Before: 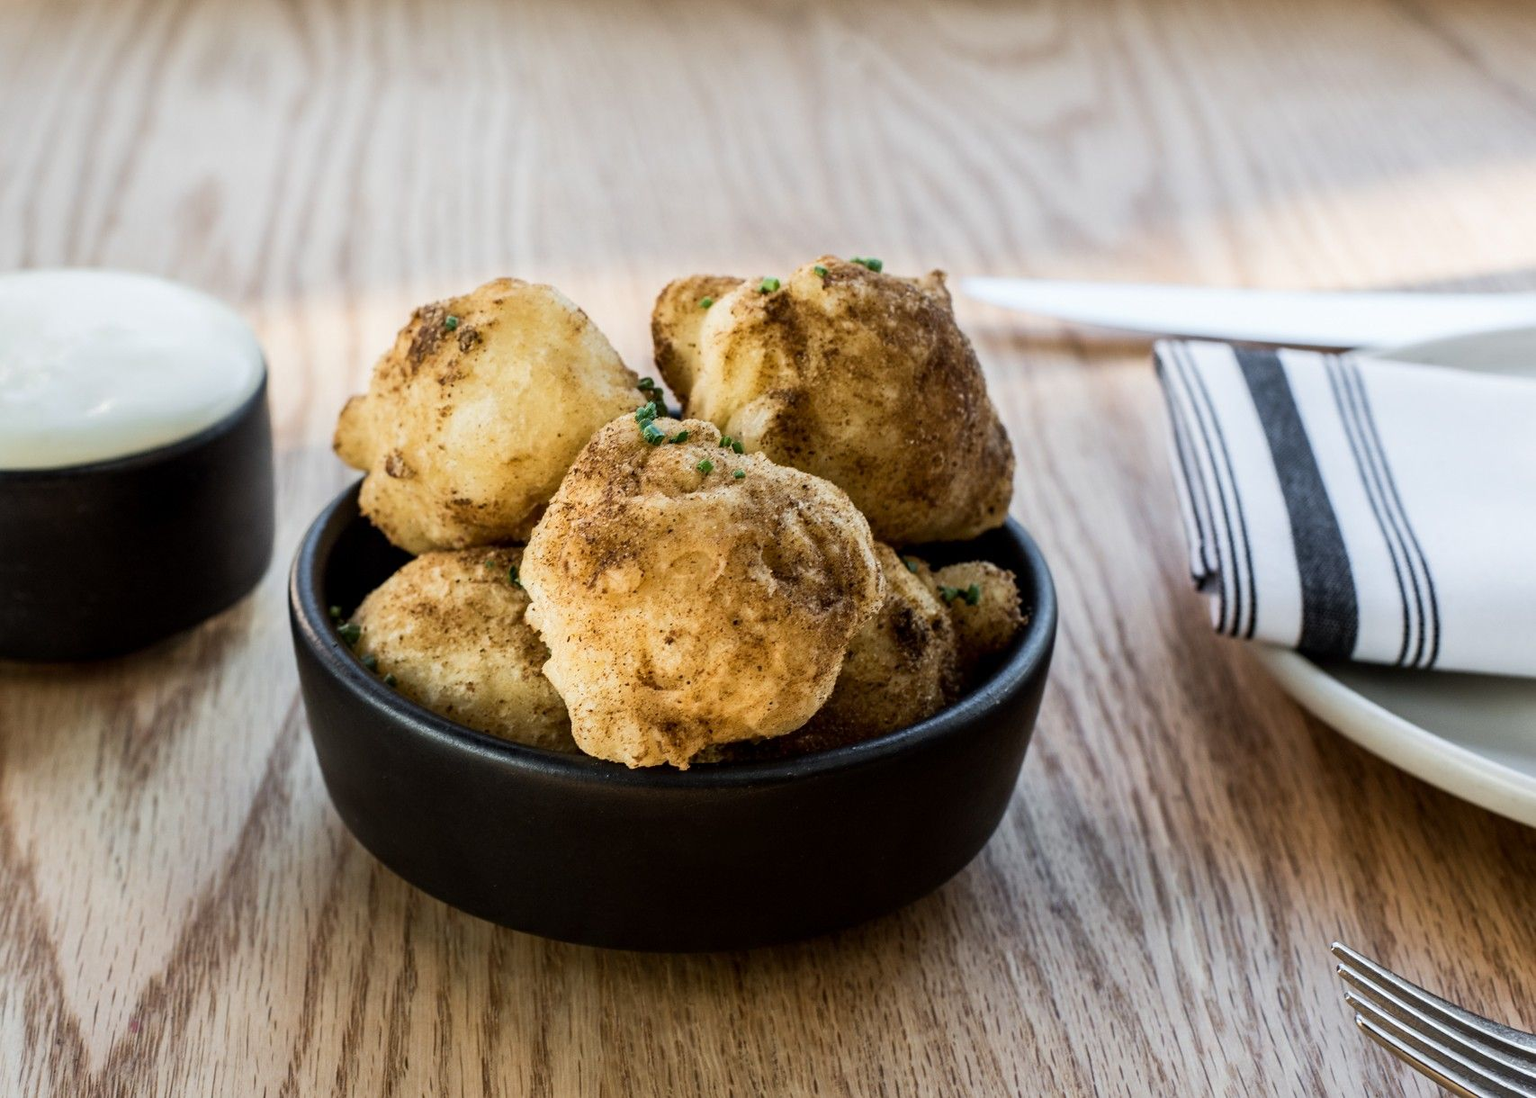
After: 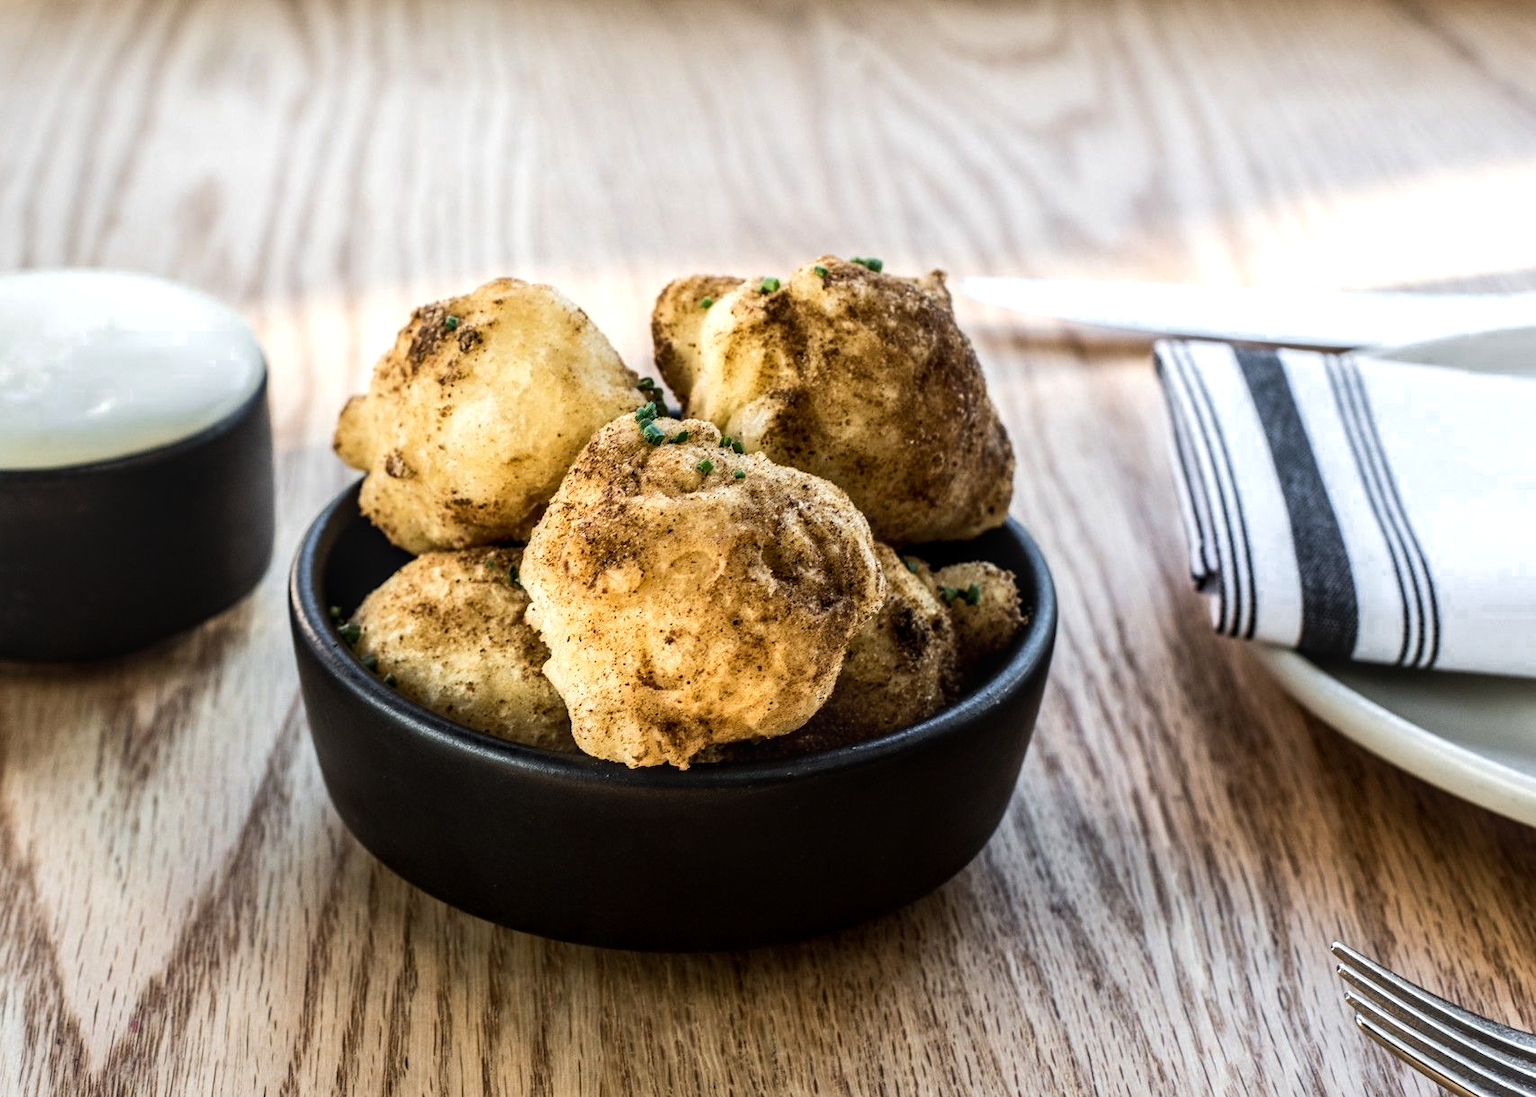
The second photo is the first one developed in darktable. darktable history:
local contrast: on, module defaults
color zones: curves: ch0 [(0.25, 0.5) (0.636, 0.25) (0.75, 0.5)]
tone equalizer: -8 EV -0.417 EV, -7 EV -0.389 EV, -6 EV -0.333 EV, -5 EV -0.222 EV, -3 EV 0.222 EV, -2 EV 0.333 EV, -1 EV 0.389 EV, +0 EV 0.417 EV, edges refinement/feathering 500, mask exposure compensation -1.57 EV, preserve details no
